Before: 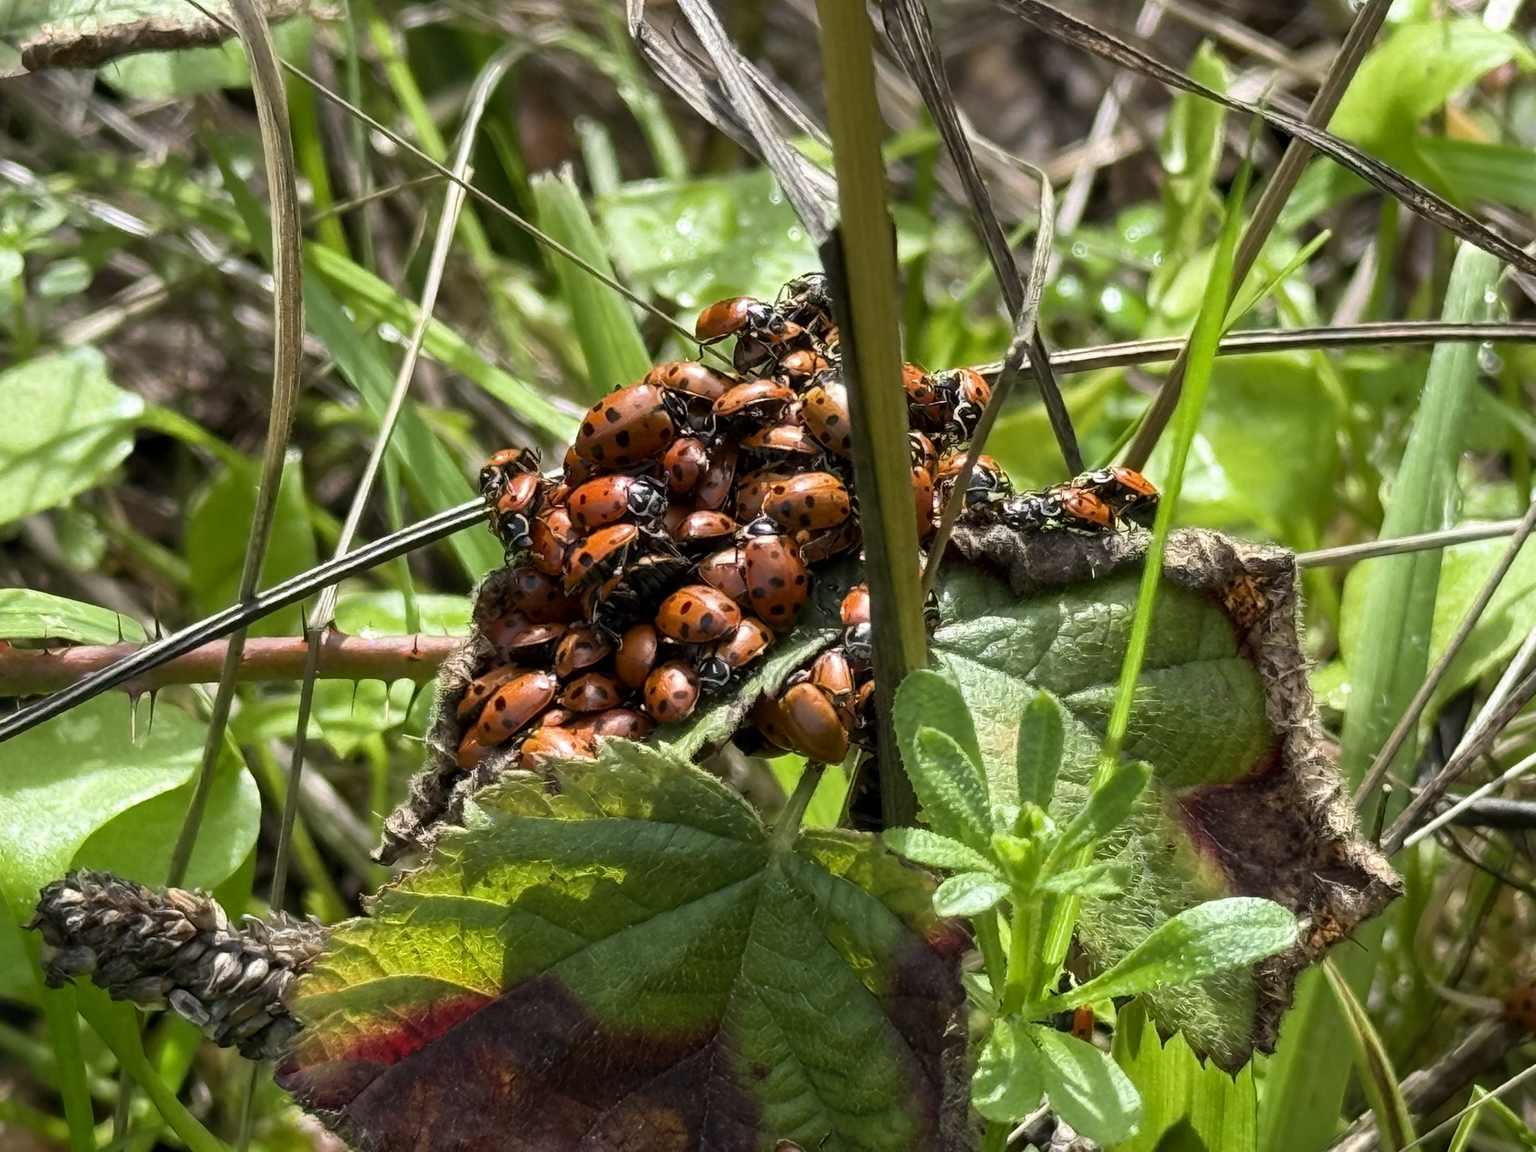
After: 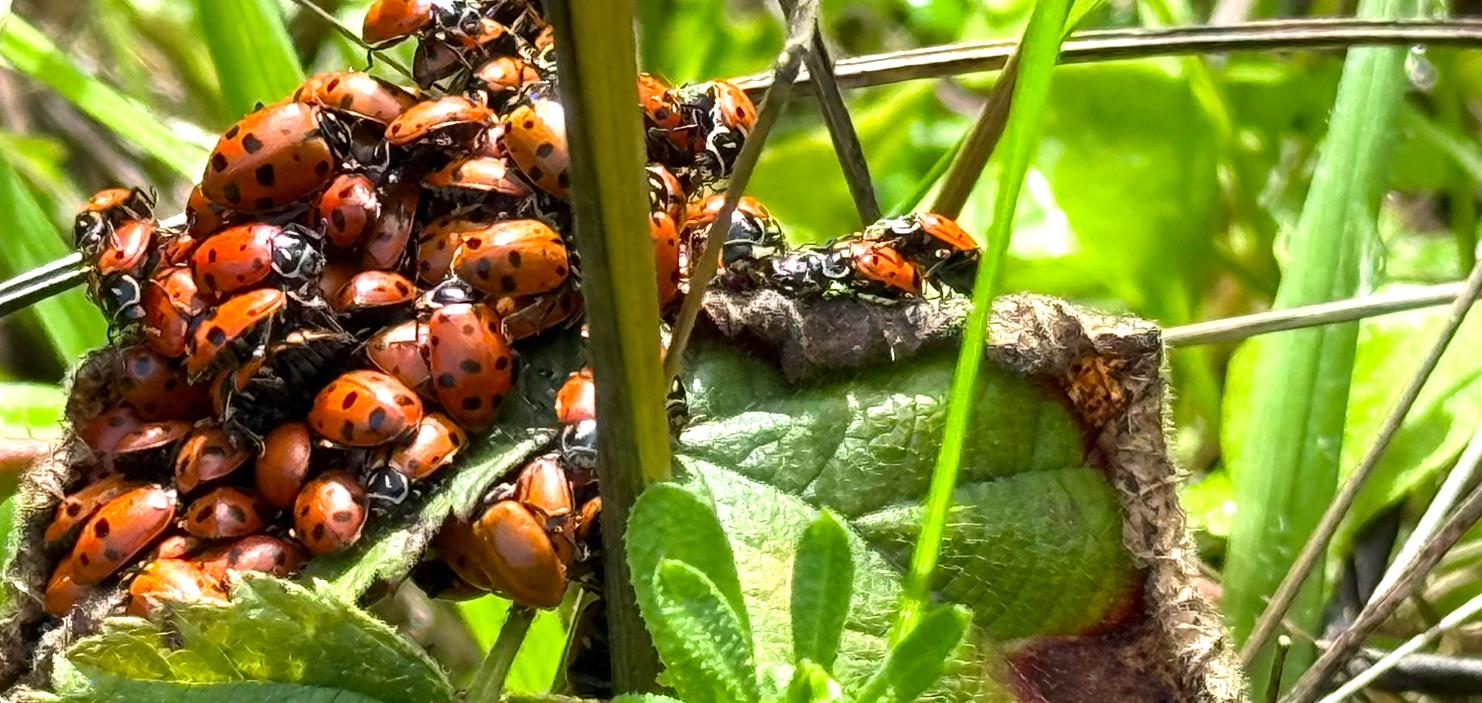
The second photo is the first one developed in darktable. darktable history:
crop and rotate: left 27.626%, top 26.719%, bottom 27.488%
color calibration: illuminant same as pipeline (D50), adaptation XYZ, x 0.347, y 0.358, temperature 5020.85 K
contrast brightness saturation: saturation 0.18
exposure: exposure 0.611 EV, compensate highlight preservation false
